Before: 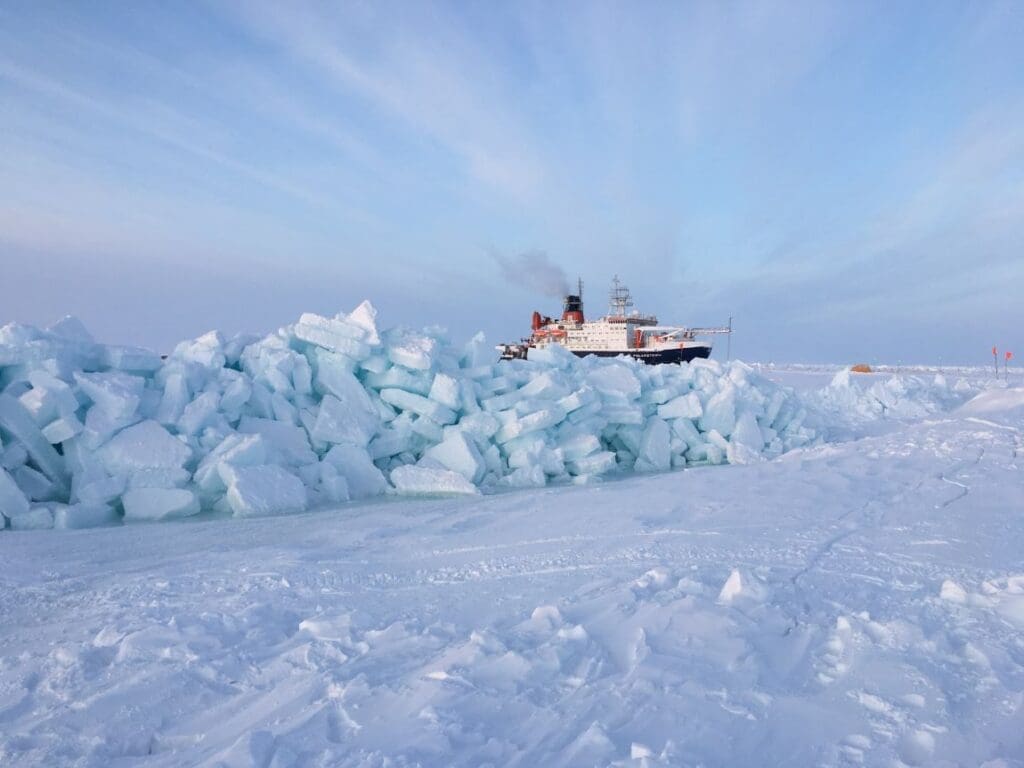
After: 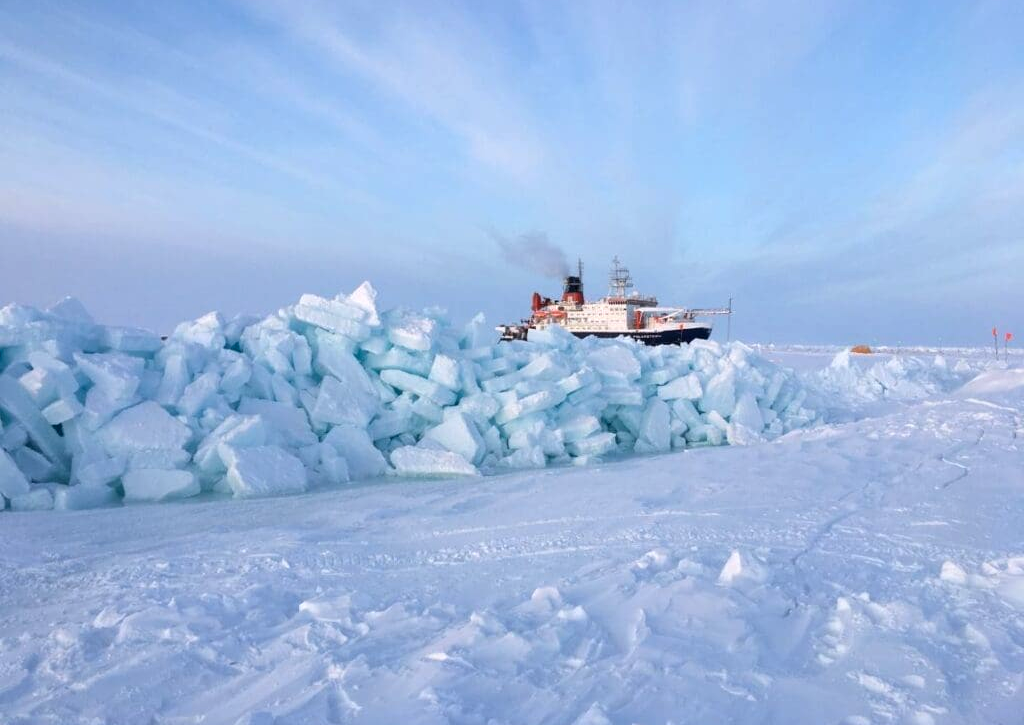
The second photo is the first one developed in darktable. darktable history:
crop and rotate: top 2.479%, bottom 3.018%
color balance: contrast 8.5%, output saturation 105%
